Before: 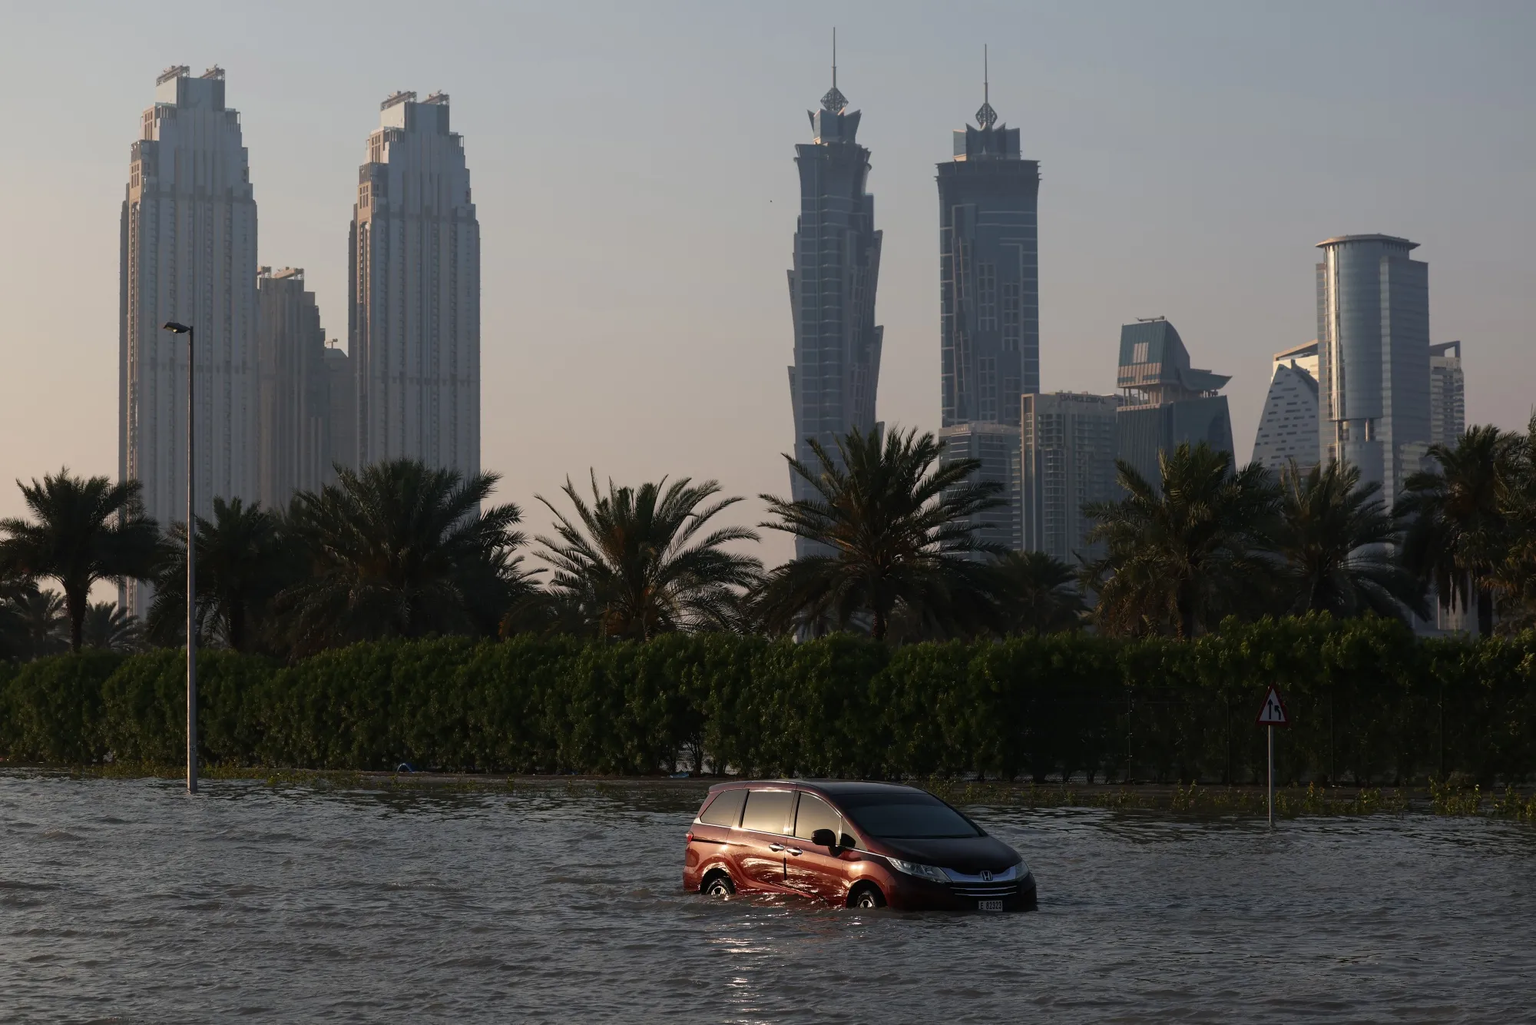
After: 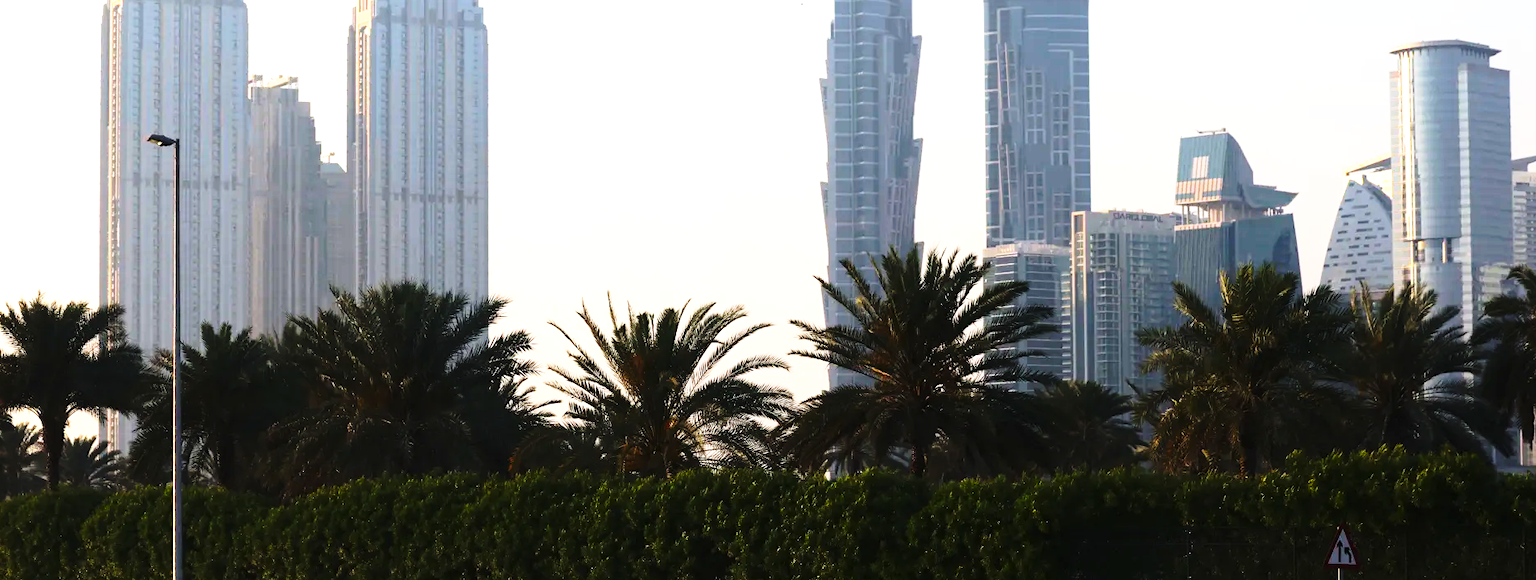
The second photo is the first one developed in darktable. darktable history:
crop: left 1.782%, top 19.283%, right 5.386%, bottom 28.159%
base curve: curves: ch0 [(0, 0) (0.028, 0.03) (0.121, 0.232) (0.46, 0.748) (0.859, 0.968) (1, 1)], preserve colors none
color balance rgb: perceptual saturation grading › global saturation 59.575%, perceptual saturation grading › highlights 21.31%, perceptual saturation grading › shadows -49.252%, global vibrance 14.784%
exposure: black level correction 0, exposure 1.001 EV, compensate highlight preservation false
tone equalizer: -8 EV -0.715 EV, -7 EV -0.702 EV, -6 EV -0.582 EV, -5 EV -0.369 EV, -3 EV 0.383 EV, -2 EV 0.6 EV, -1 EV 0.676 EV, +0 EV 0.764 EV, edges refinement/feathering 500, mask exposure compensation -1.57 EV, preserve details no
